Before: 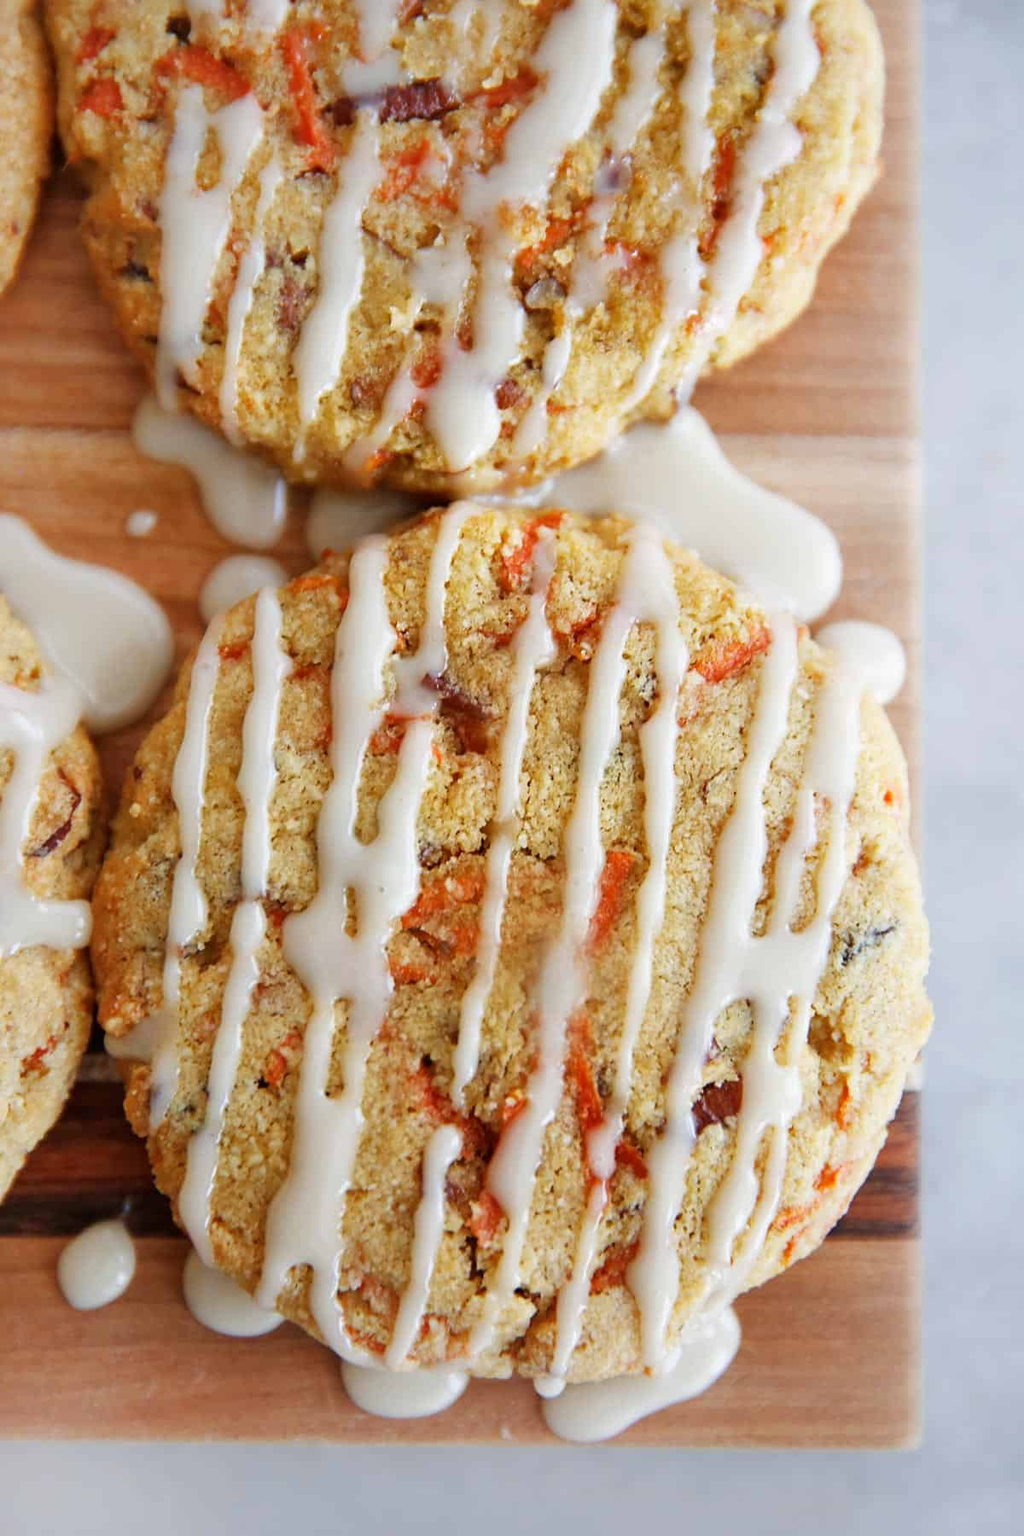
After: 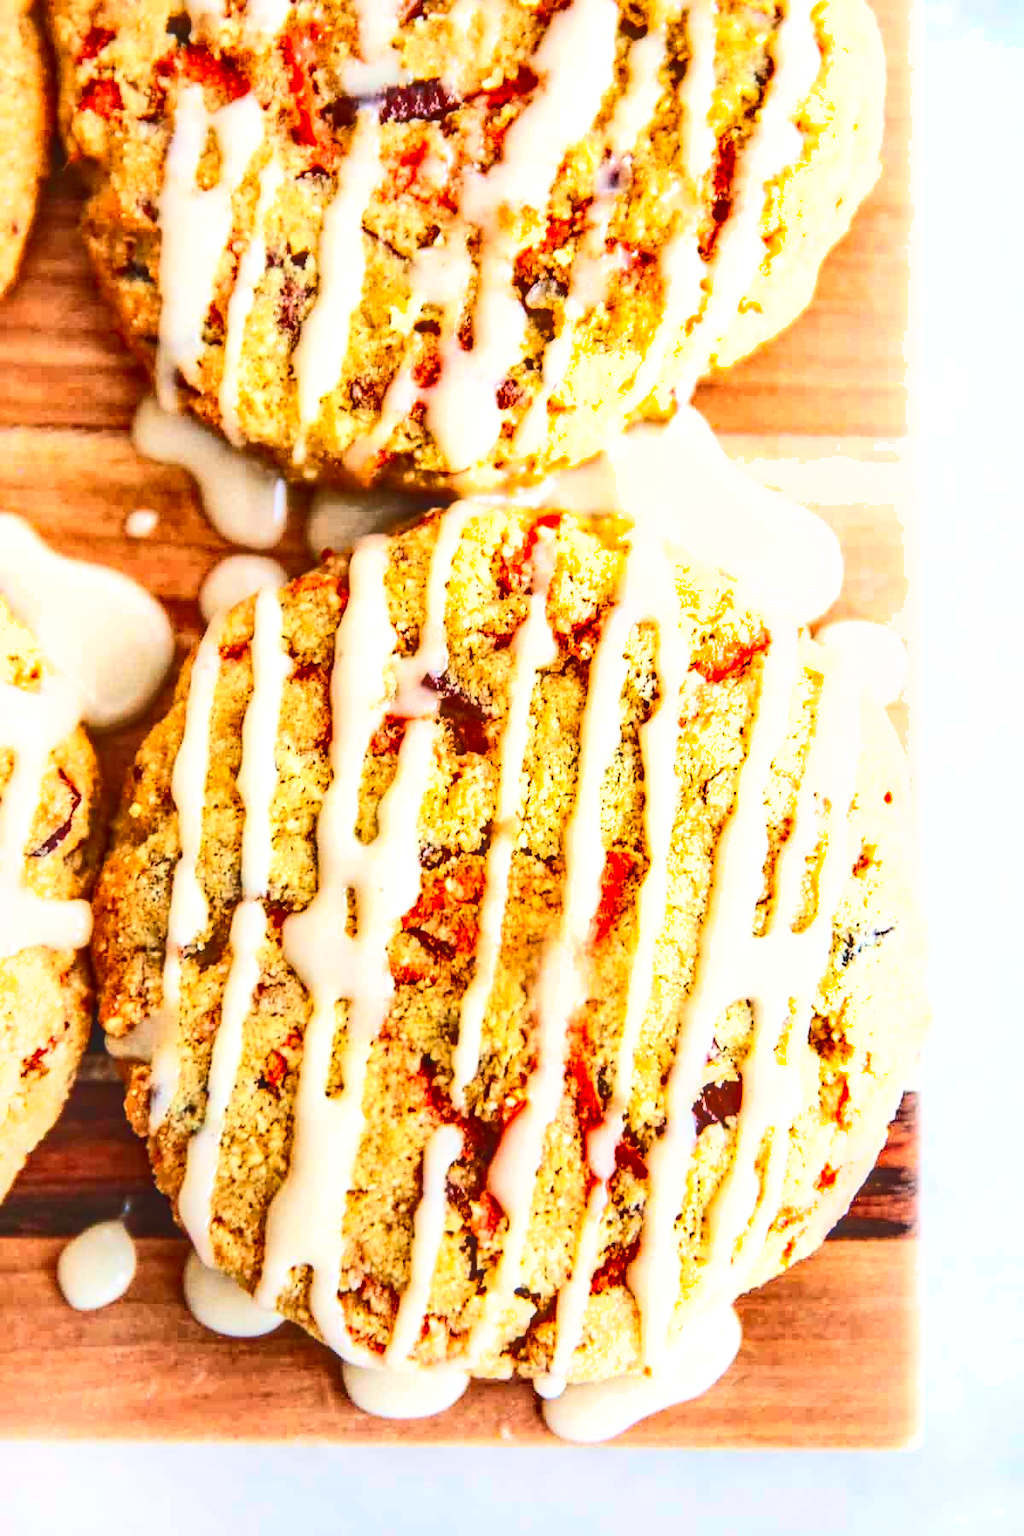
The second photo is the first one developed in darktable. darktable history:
local contrast: highlights 0%, shadows 0%, detail 133%
white balance: red 1.009, blue 0.985
contrast brightness saturation: contrast 0.4, brightness 0.05, saturation 0.25
shadows and highlights: shadows 52.42, soften with gaussian
exposure: exposure 0.935 EV, compensate highlight preservation false
